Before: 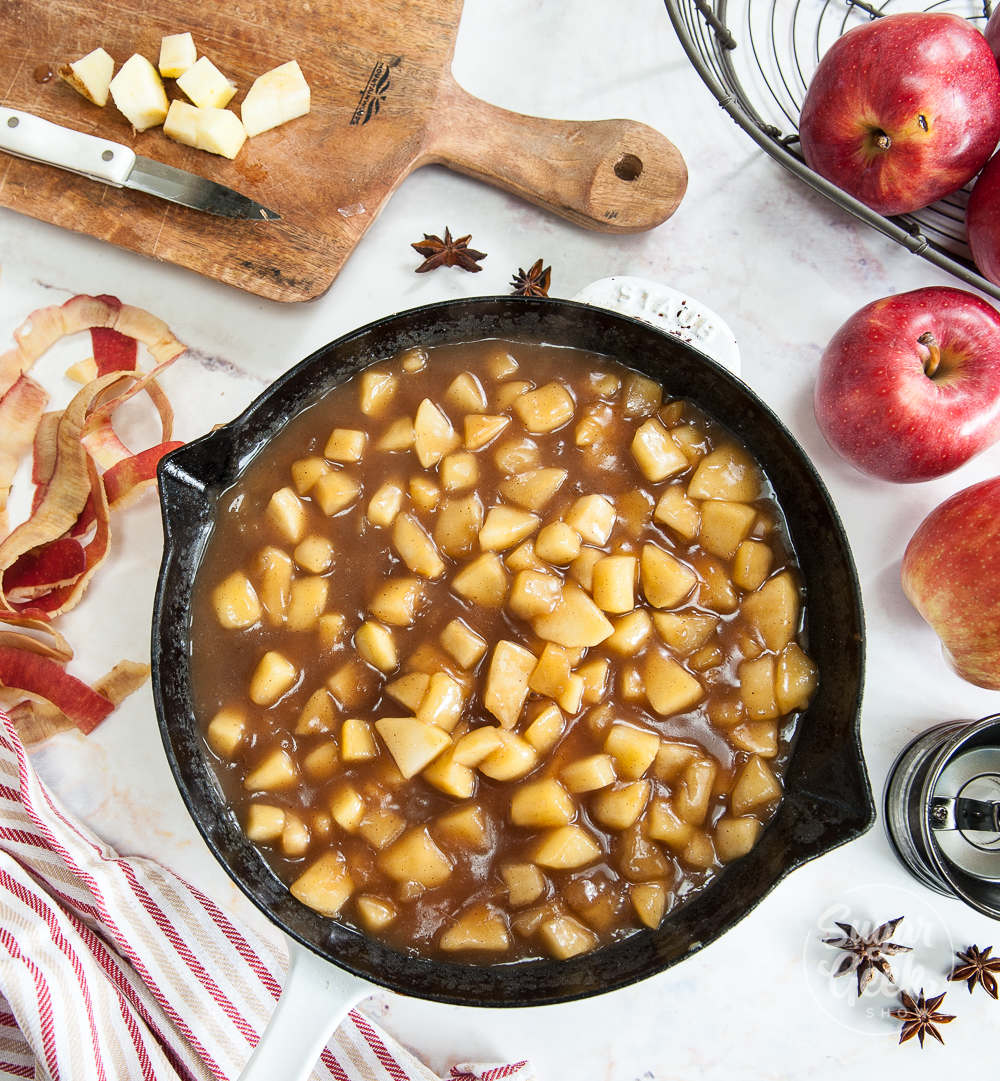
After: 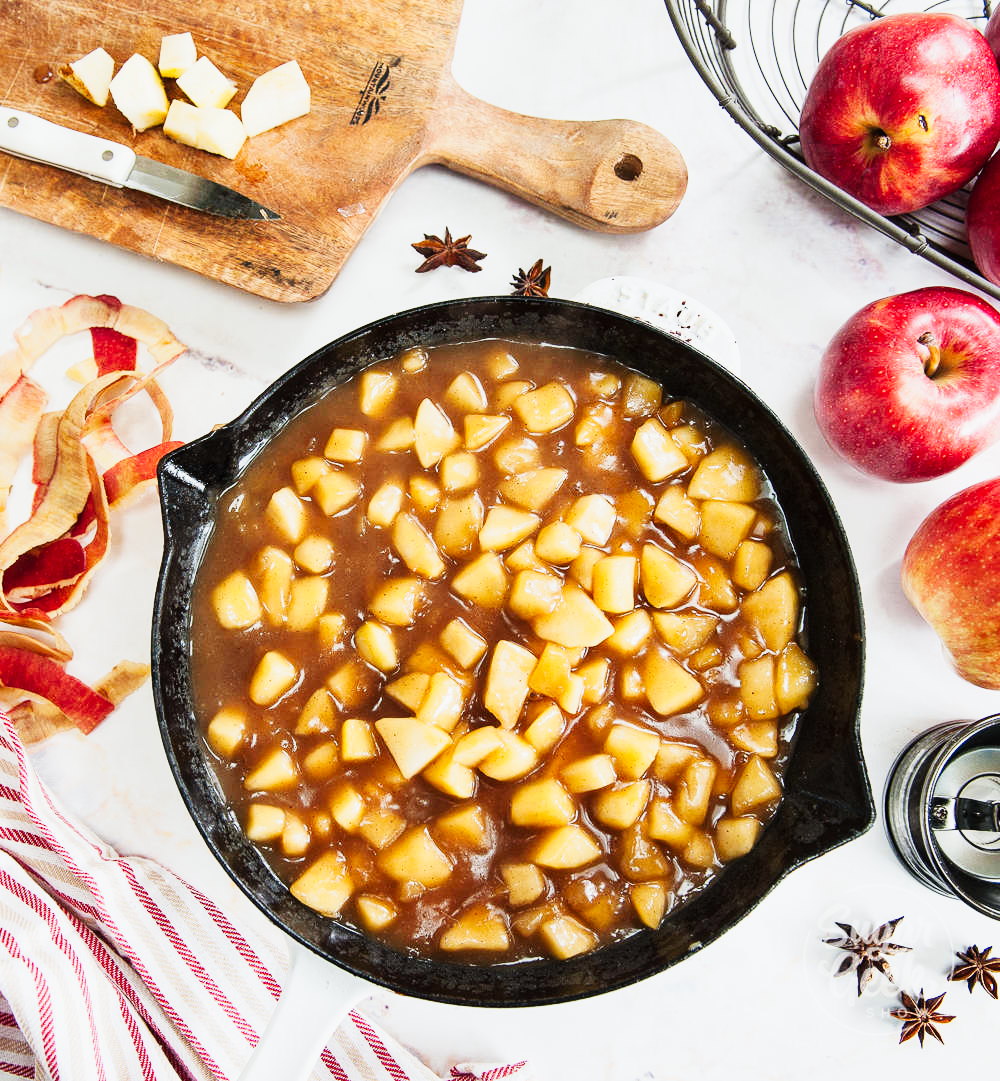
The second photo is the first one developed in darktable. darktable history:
tone curve: curves: ch0 [(0, 0.008) (0.107, 0.083) (0.283, 0.287) (0.429, 0.51) (0.607, 0.739) (0.789, 0.893) (0.998, 0.978)]; ch1 [(0, 0) (0.323, 0.339) (0.438, 0.427) (0.478, 0.484) (0.502, 0.502) (0.527, 0.525) (0.571, 0.579) (0.608, 0.629) (0.669, 0.704) (0.859, 0.899) (1, 1)]; ch2 [(0, 0) (0.33, 0.347) (0.421, 0.456) (0.473, 0.498) (0.502, 0.504) (0.522, 0.524) (0.549, 0.567) (0.593, 0.626) (0.676, 0.724) (1, 1)], preserve colors none
